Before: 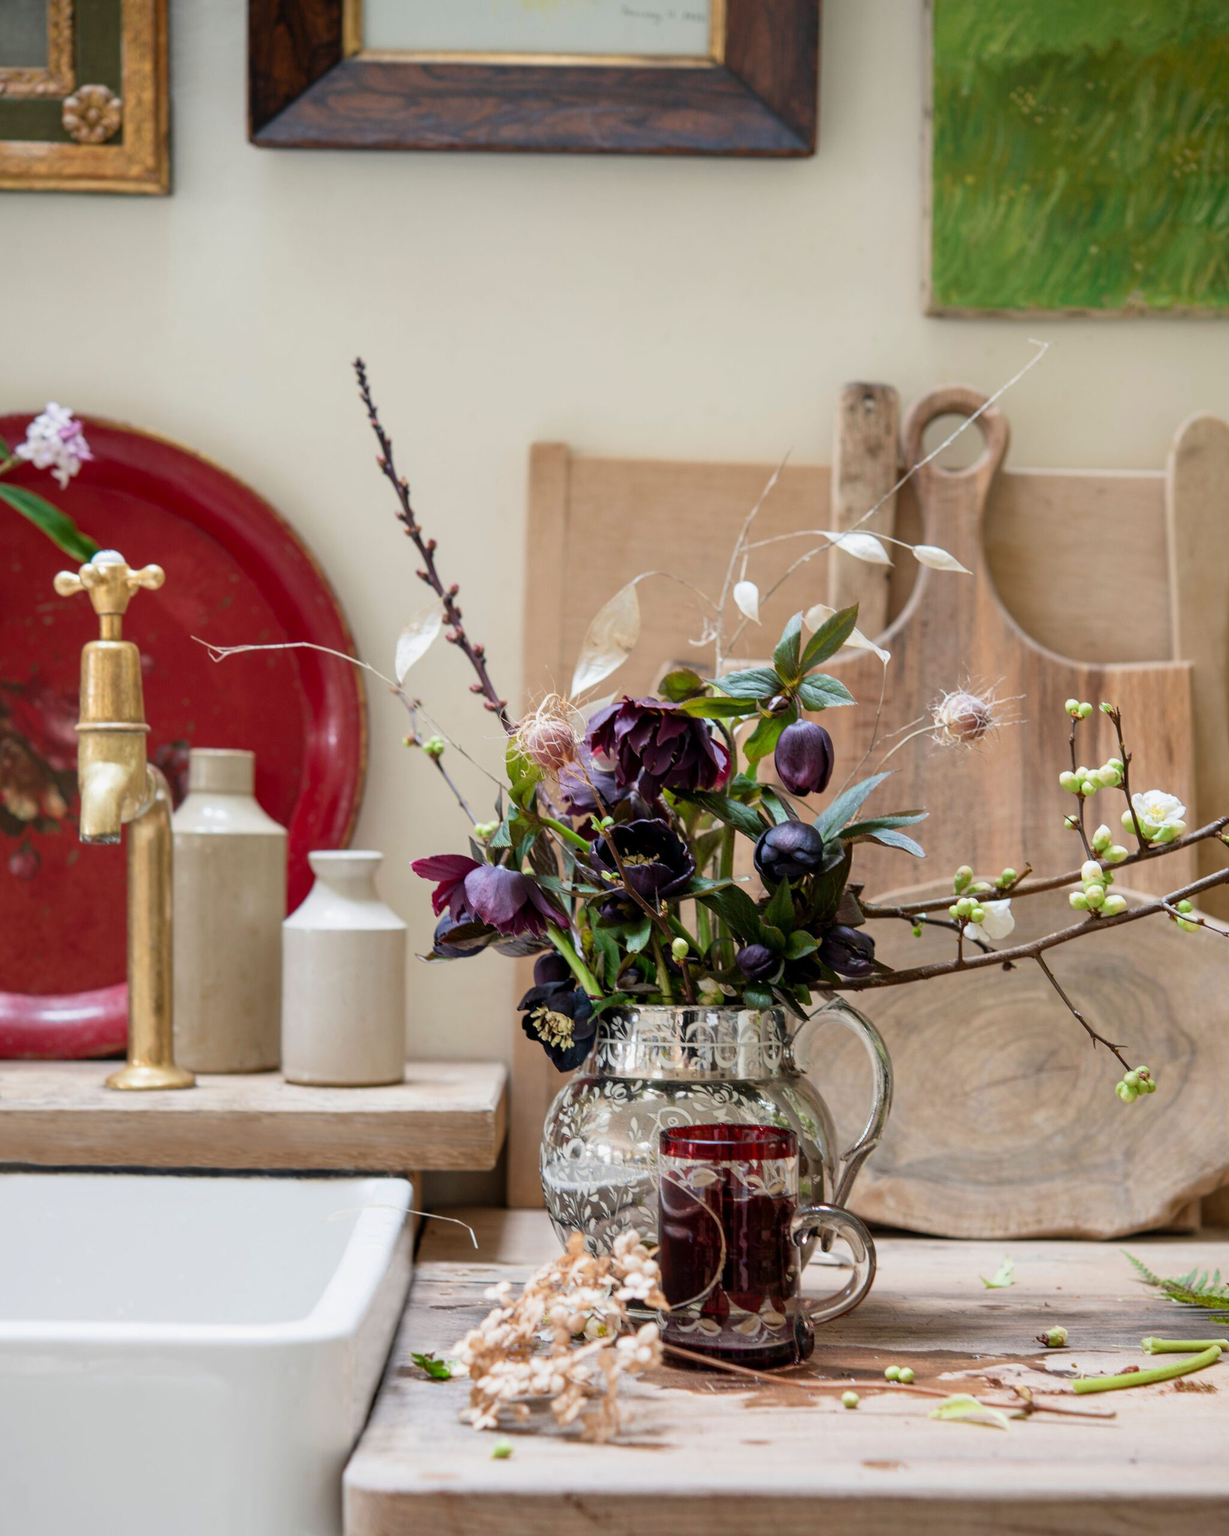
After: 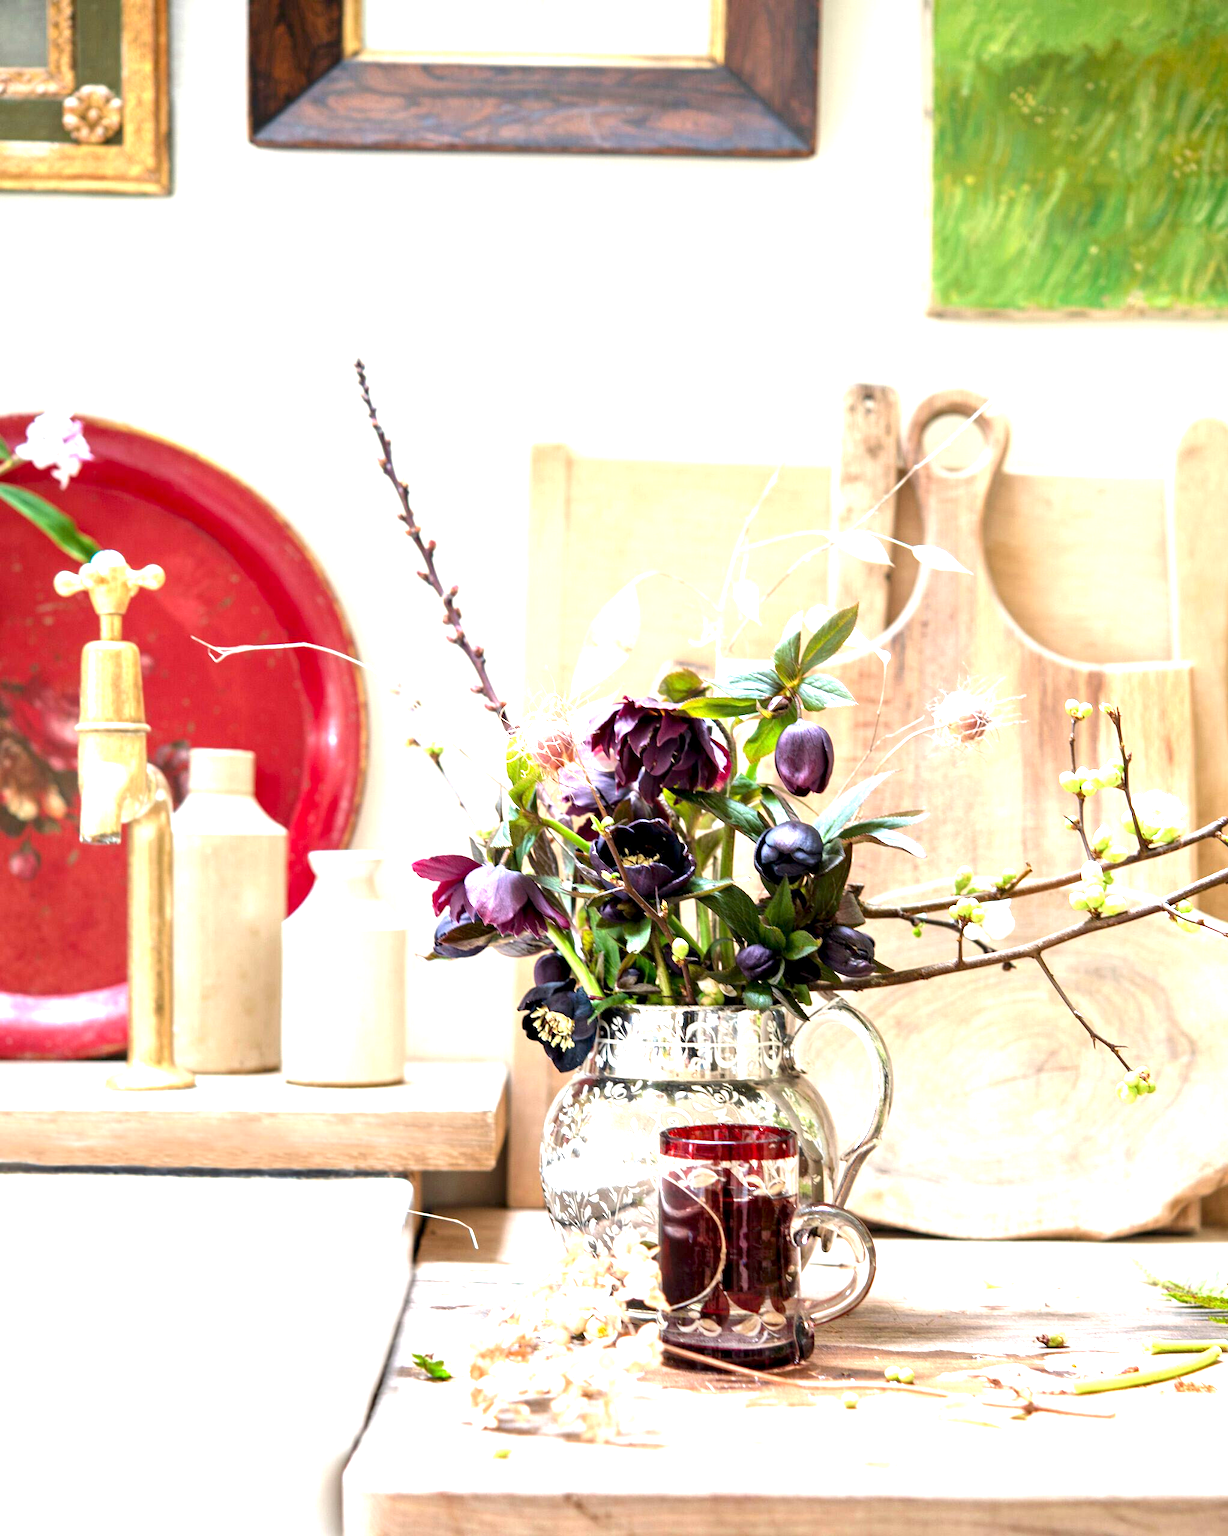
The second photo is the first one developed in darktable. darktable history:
exposure: black level correction 0.001, exposure 1.82 EV, compensate exposure bias true, compensate highlight preservation false
